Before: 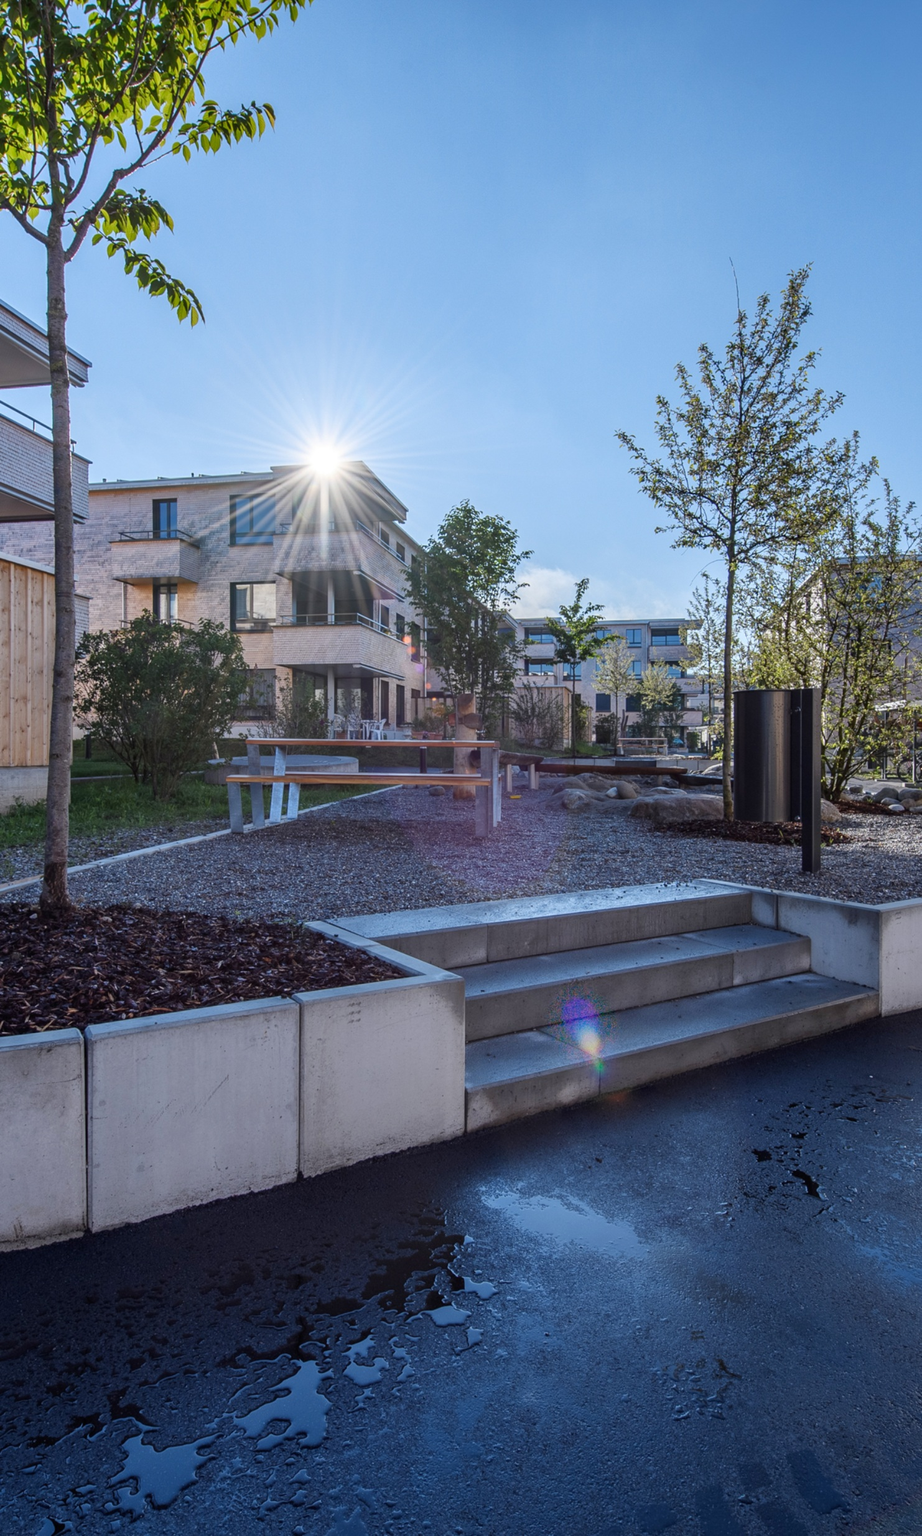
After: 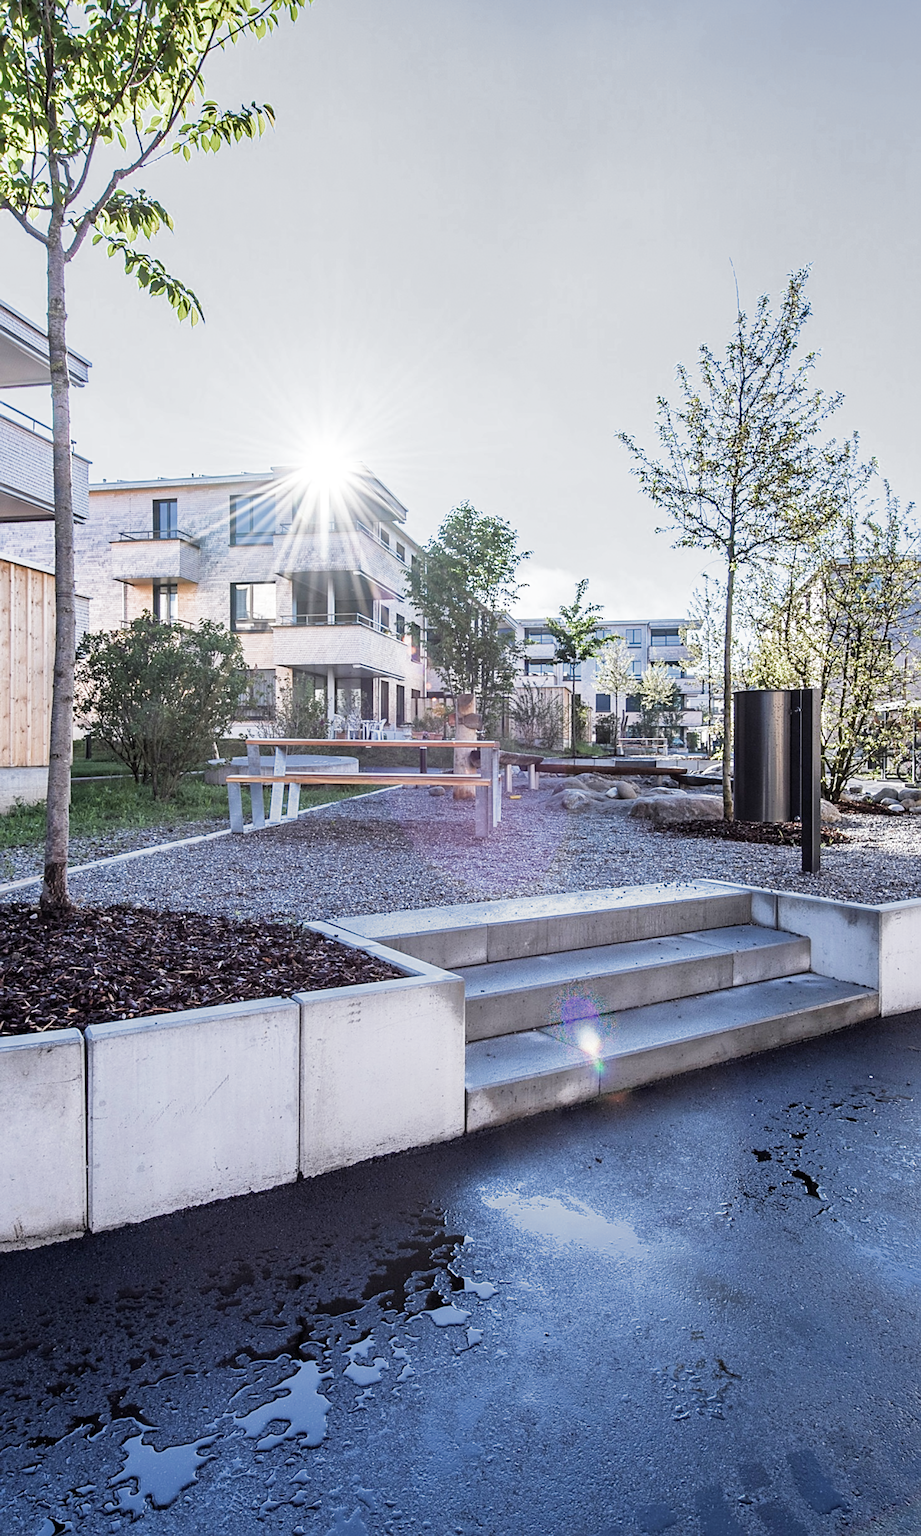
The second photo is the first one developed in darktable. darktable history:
sharpen: on, module defaults
exposure: black level correction 0, exposure 0.5 EV, compensate highlight preservation false
filmic rgb: middle gray luminance 9.31%, black relative exposure -10.65 EV, white relative exposure 3.43 EV, target black luminance 0%, hardness 5.96, latitude 59.52%, contrast 1.091, highlights saturation mix 4.27%, shadows ↔ highlights balance 29.07%, add noise in highlights 0.002, color science v3 (2019), use custom middle-gray values true, contrast in highlights soft
color correction: highlights b* 0.04, saturation 0.8
